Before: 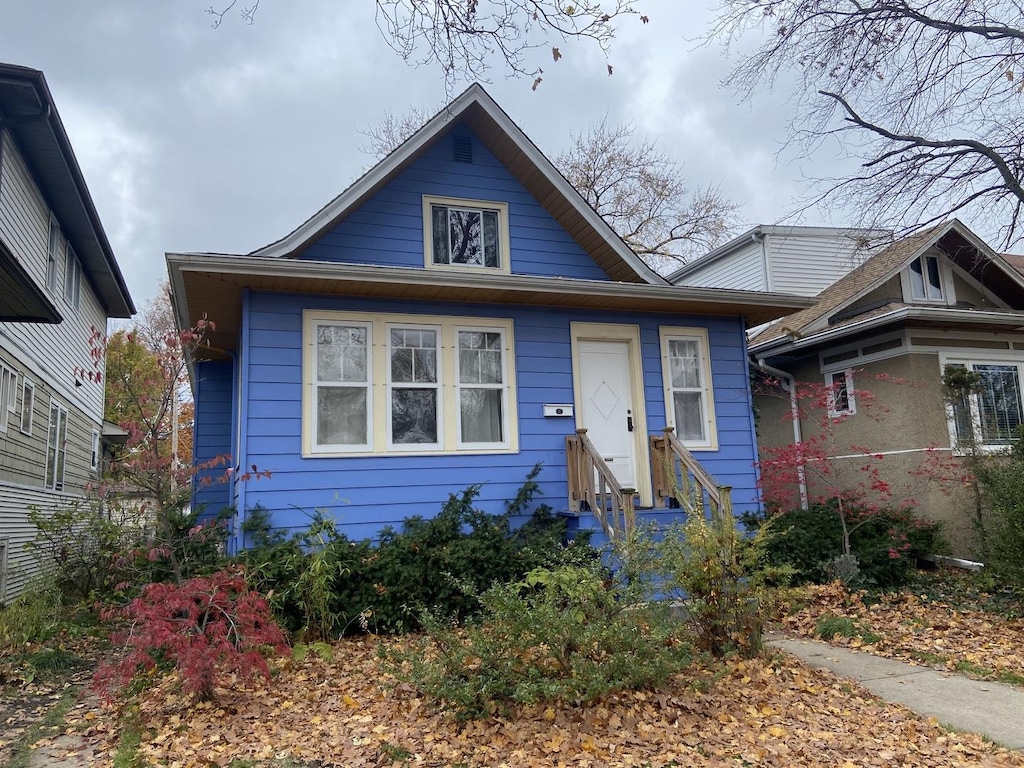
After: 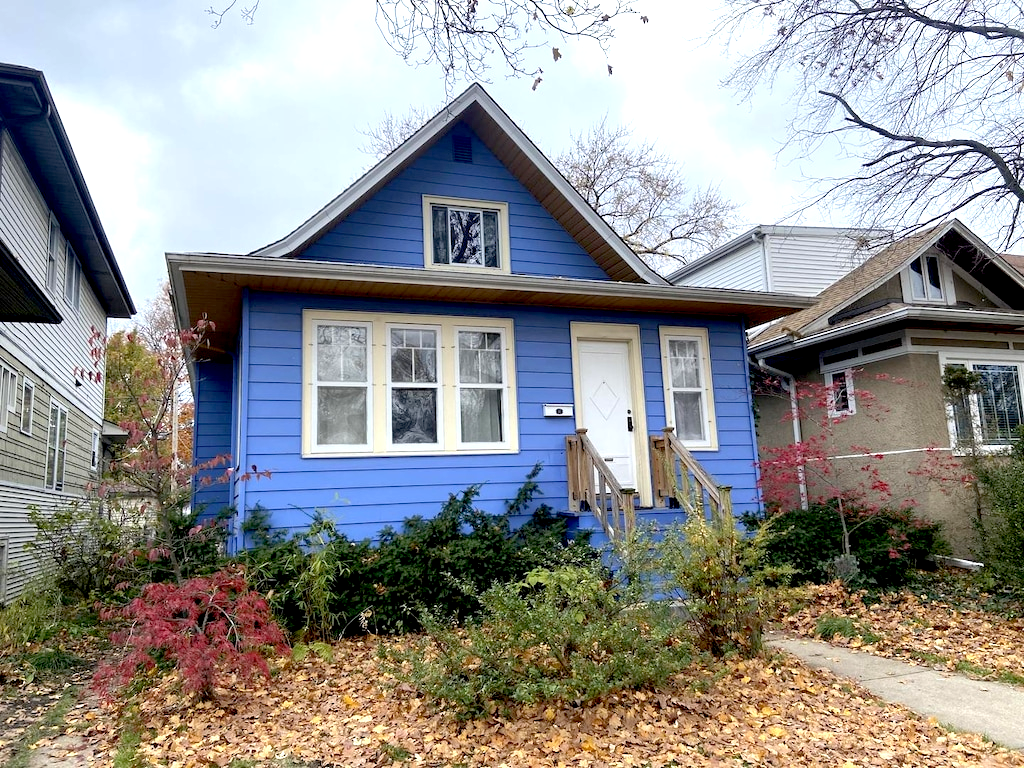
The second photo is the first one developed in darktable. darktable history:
exposure: black level correction 0.012, exposure 0.703 EV, compensate highlight preservation false
